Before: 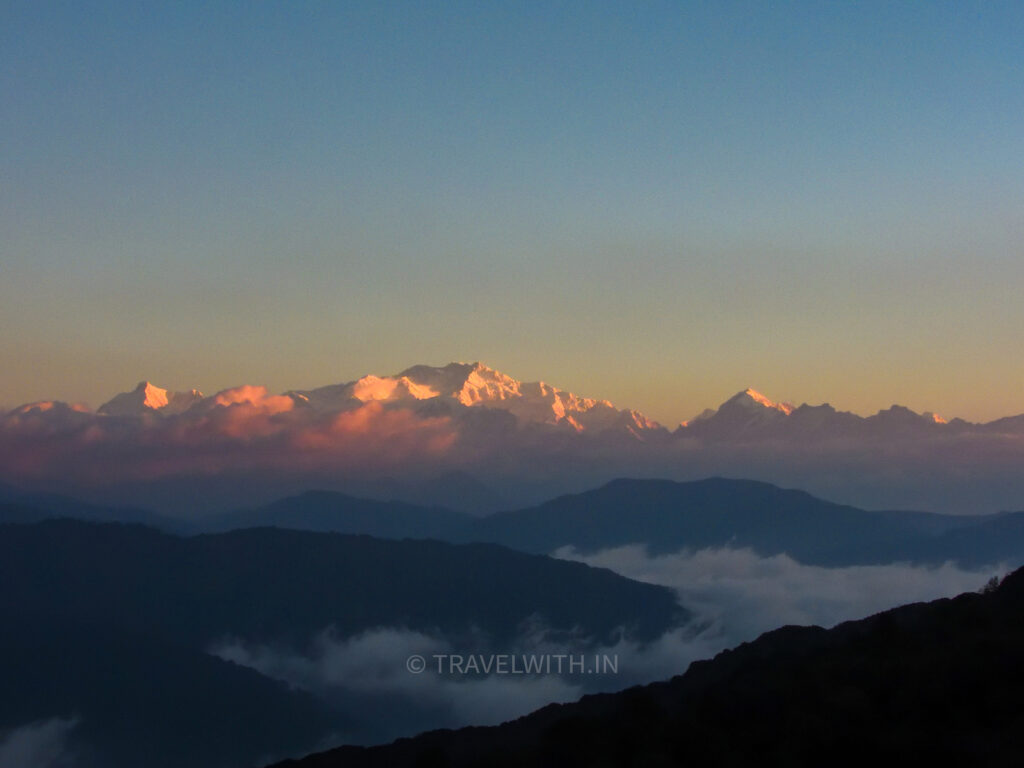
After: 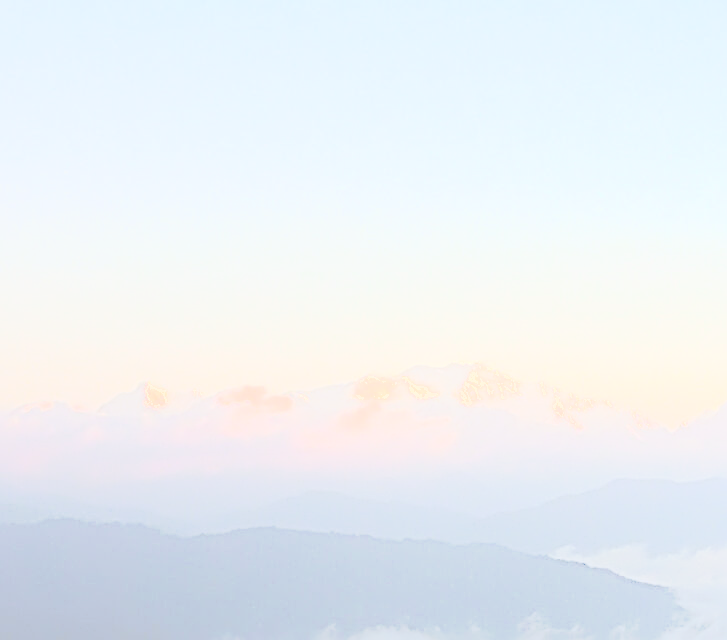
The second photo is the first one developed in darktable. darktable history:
crop: right 28.953%, bottom 16.548%
contrast brightness saturation: brightness 0.992
shadows and highlights: shadows -40.74, highlights 62.54, soften with gaussian
sharpen: radius 3.205, amount 1.748
exposure: black level correction 0, exposure 0.691 EV, compensate exposure bias true, compensate highlight preservation false
color zones: curves: ch0 [(0, 0.5) (0.143, 0.5) (0.286, 0.5) (0.429, 0.5) (0.571, 0.5) (0.714, 0.476) (0.857, 0.5) (1, 0.5)]; ch2 [(0, 0.5) (0.143, 0.5) (0.286, 0.5) (0.429, 0.5) (0.571, 0.5) (0.714, 0.487) (0.857, 0.5) (1, 0.5)]
tone curve: curves: ch0 [(0, 0) (0.003, 0.021) (0.011, 0.033) (0.025, 0.059) (0.044, 0.097) (0.069, 0.141) (0.1, 0.186) (0.136, 0.237) (0.177, 0.298) (0.224, 0.378) (0.277, 0.47) (0.335, 0.542) (0.399, 0.605) (0.468, 0.678) (0.543, 0.724) (0.623, 0.787) (0.709, 0.829) (0.801, 0.875) (0.898, 0.912) (1, 1)], preserve colors none
